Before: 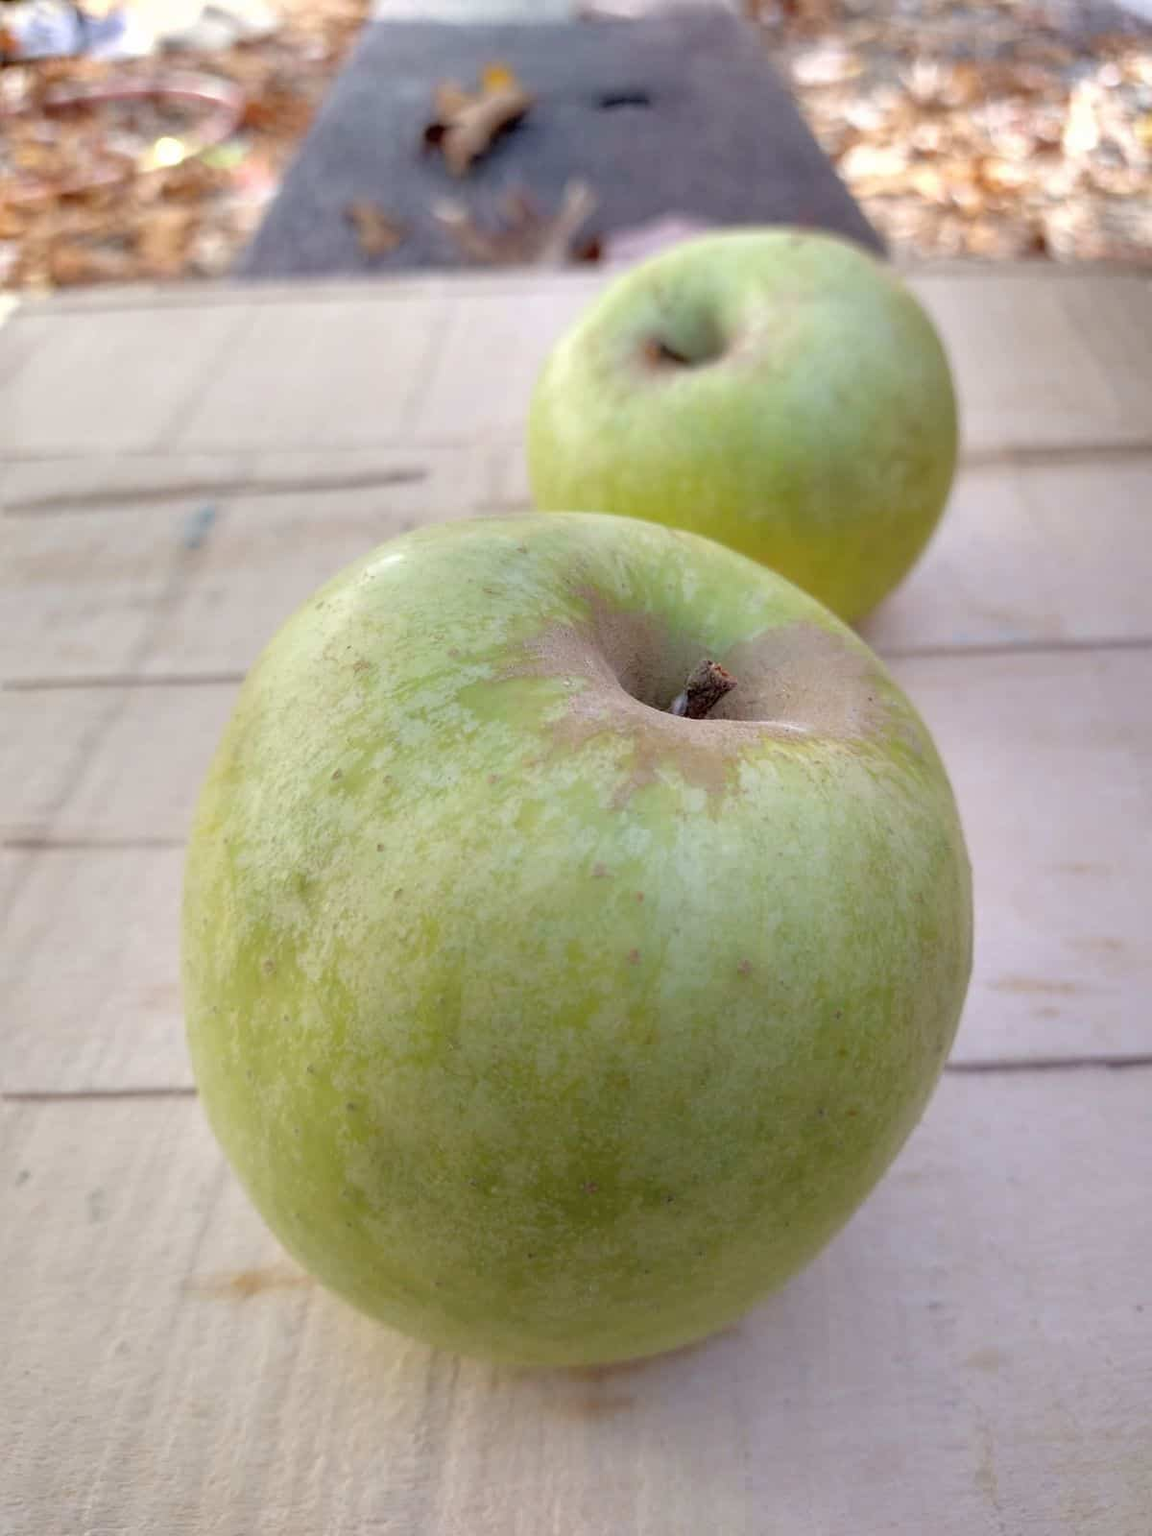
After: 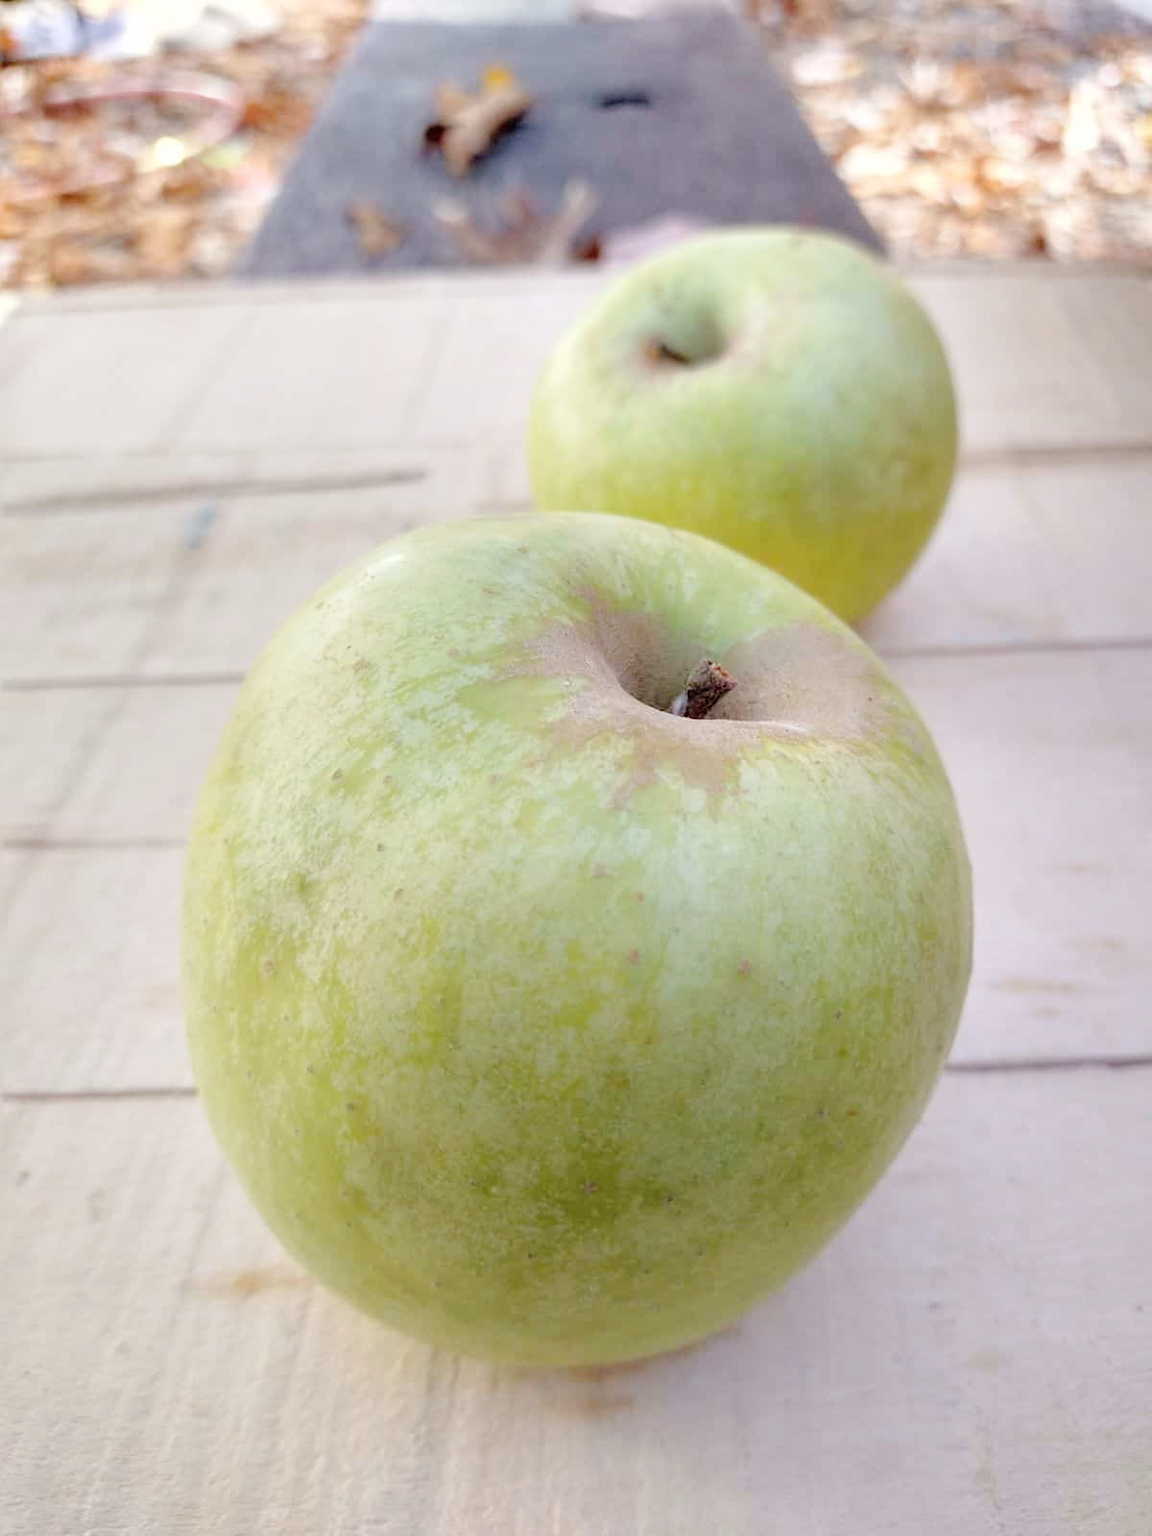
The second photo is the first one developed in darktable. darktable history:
tone curve: curves: ch0 [(0, 0) (0.003, 0.004) (0.011, 0.015) (0.025, 0.033) (0.044, 0.058) (0.069, 0.091) (0.1, 0.131) (0.136, 0.179) (0.177, 0.233) (0.224, 0.296) (0.277, 0.364) (0.335, 0.434) (0.399, 0.511) (0.468, 0.584) (0.543, 0.656) (0.623, 0.729) (0.709, 0.799) (0.801, 0.874) (0.898, 0.936) (1, 1)], preserve colors none
